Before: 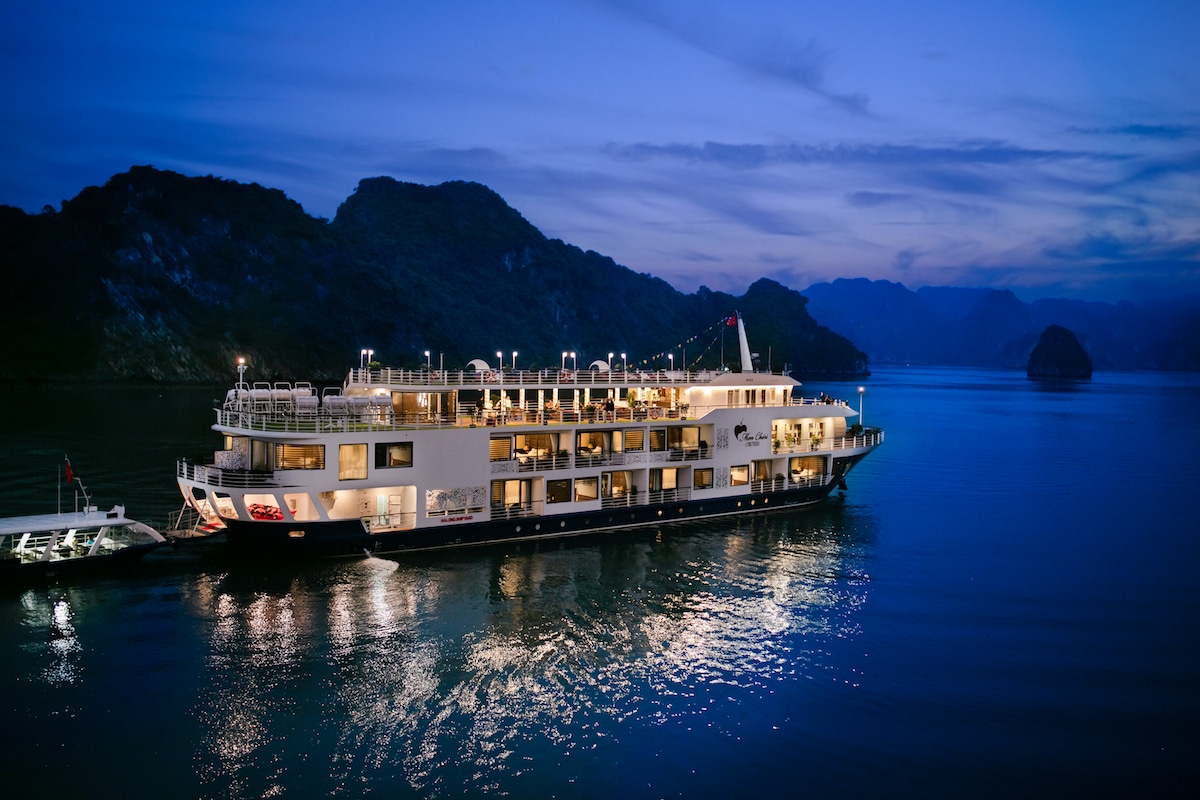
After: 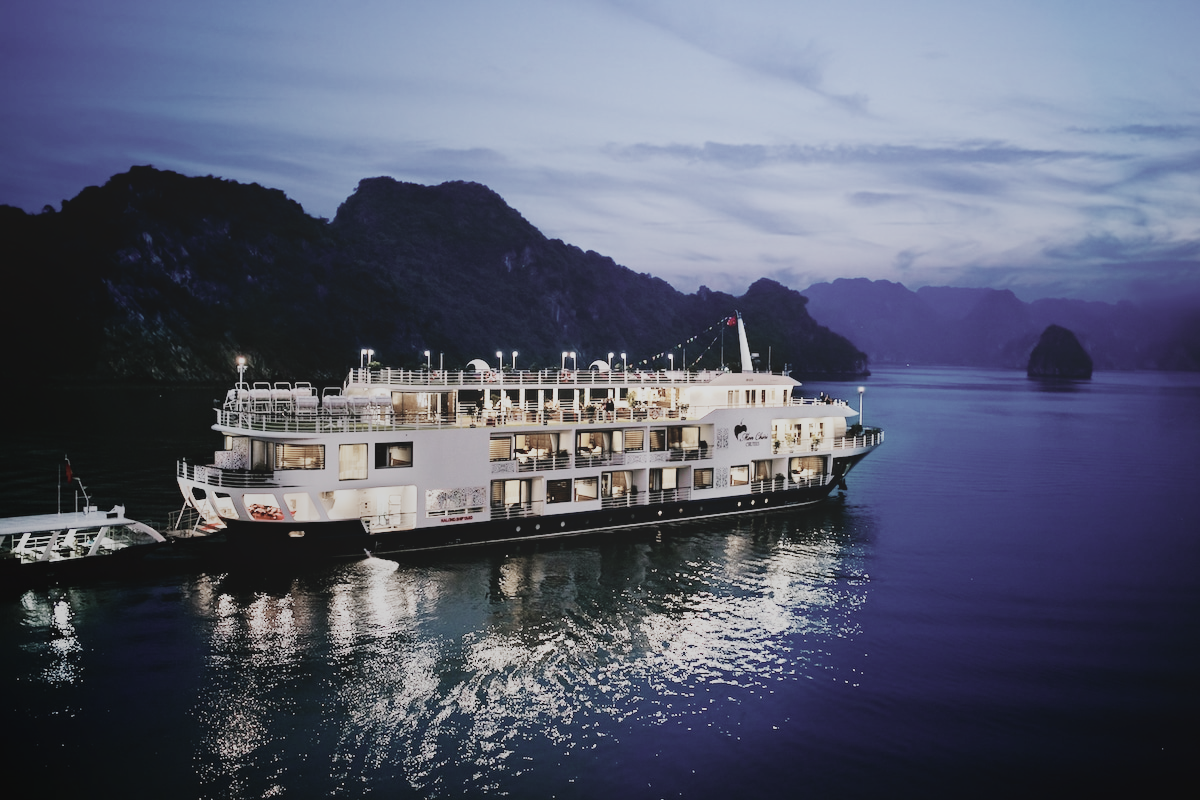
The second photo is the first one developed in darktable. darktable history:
color zones: curves: ch1 [(0, 0.34) (0.143, 0.164) (0.286, 0.152) (0.429, 0.176) (0.571, 0.173) (0.714, 0.188) (0.857, 0.199) (1, 0.34)]
base curve: curves: ch0 [(0, 0.003) (0.001, 0.002) (0.006, 0.004) (0.02, 0.022) (0.048, 0.086) (0.094, 0.234) (0.162, 0.431) (0.258, 0.629) (0.385, 0.8) (0.548, 0.918) (0.751, 0.988) (1, 1)], preserve colors none
local contrast: detail 71%
